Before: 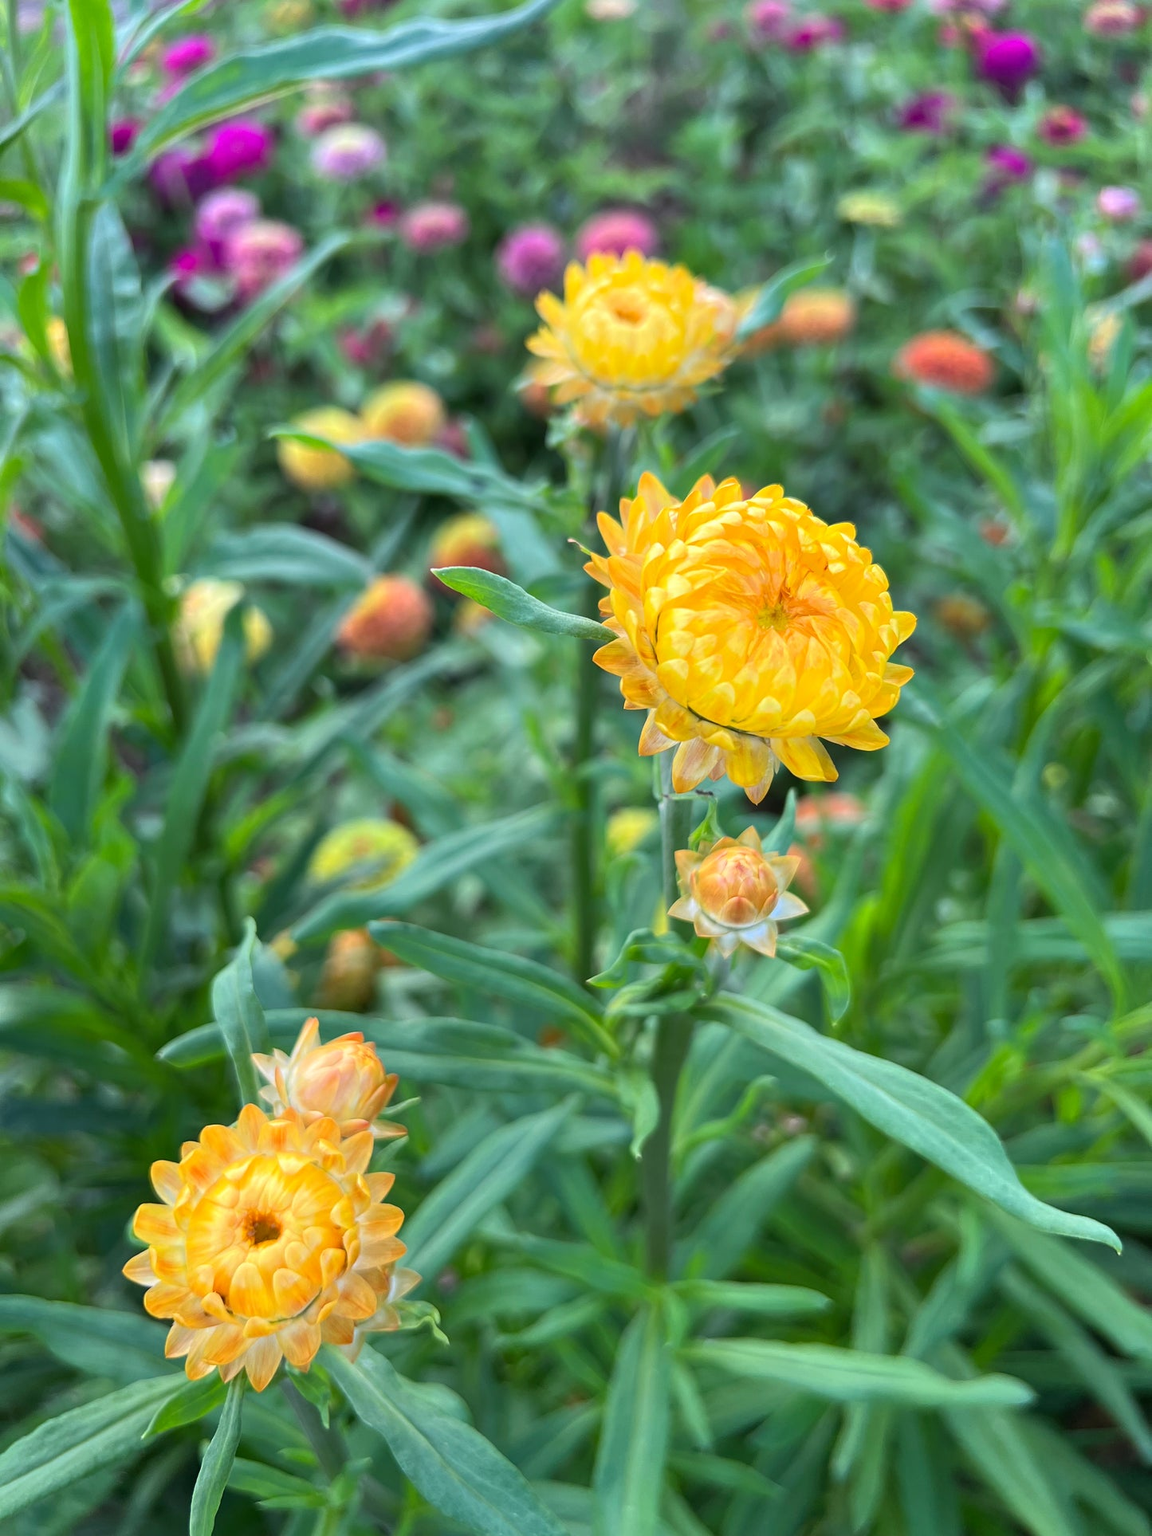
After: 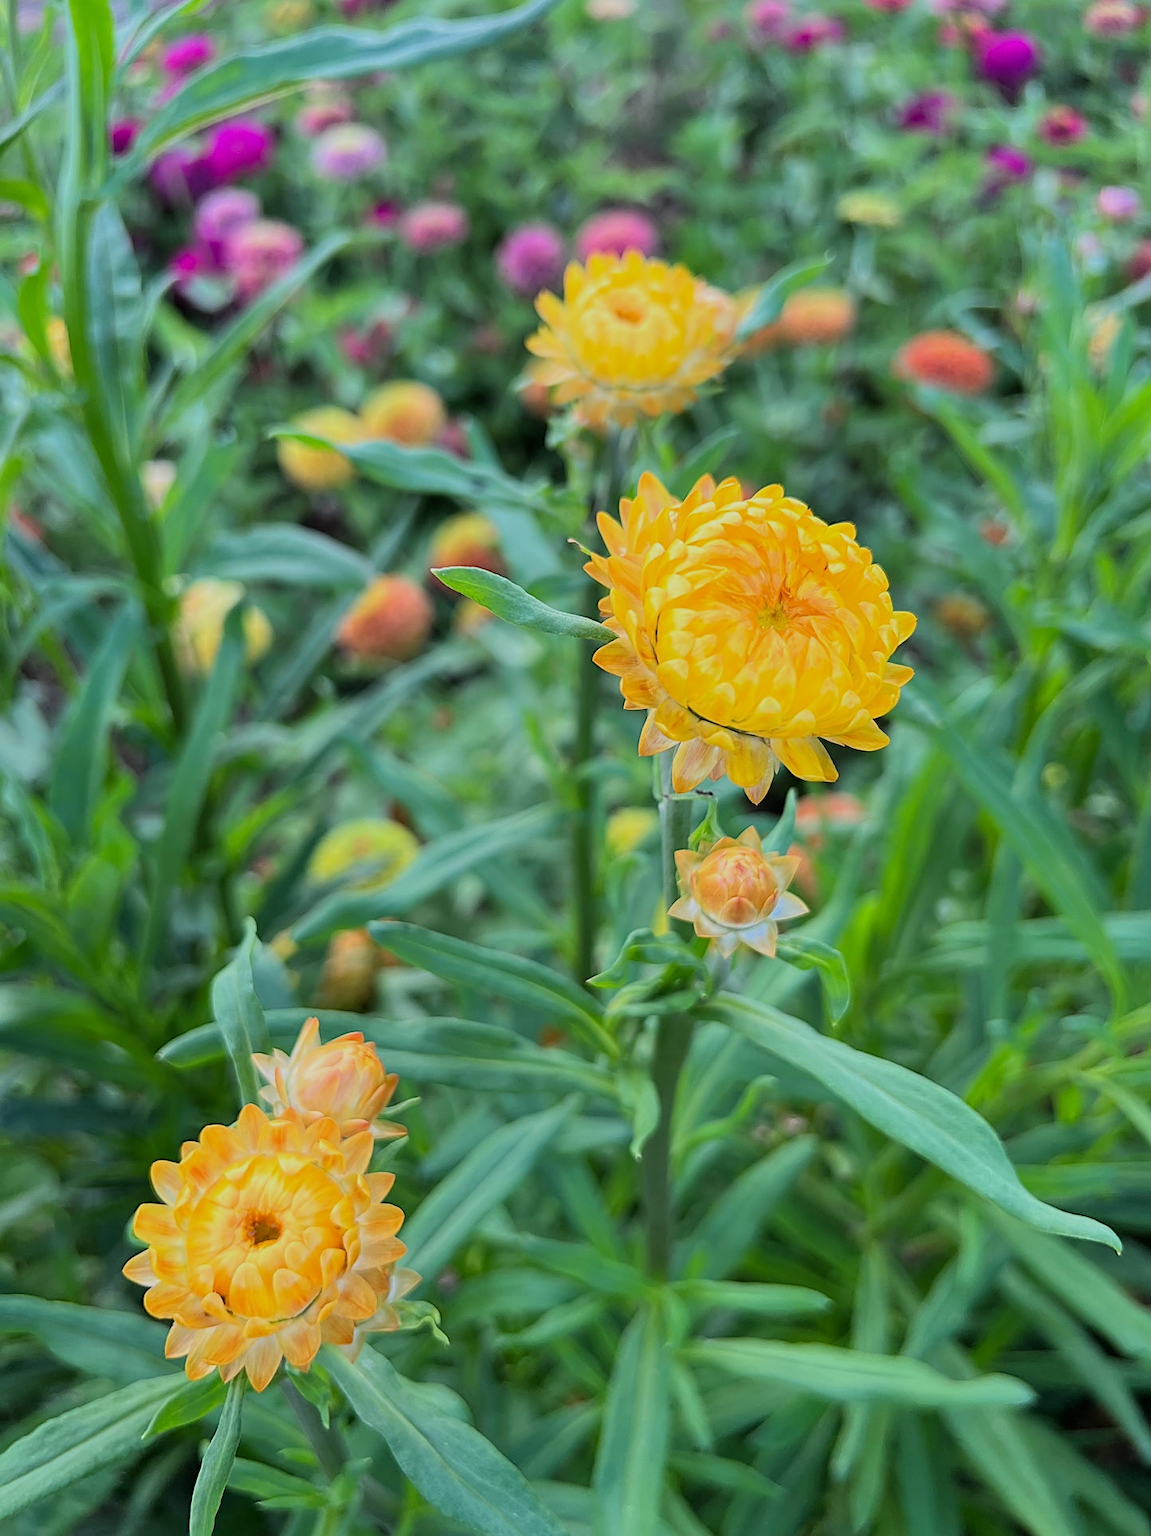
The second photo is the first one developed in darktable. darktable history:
filmic rgb: black relative exposure -7.65 EV, white relative exposure 4.56 EV, hardness 3.61, color science v6 (2022)
rotate and perspective: automatic cropping off
sharpen: on, module defaults
